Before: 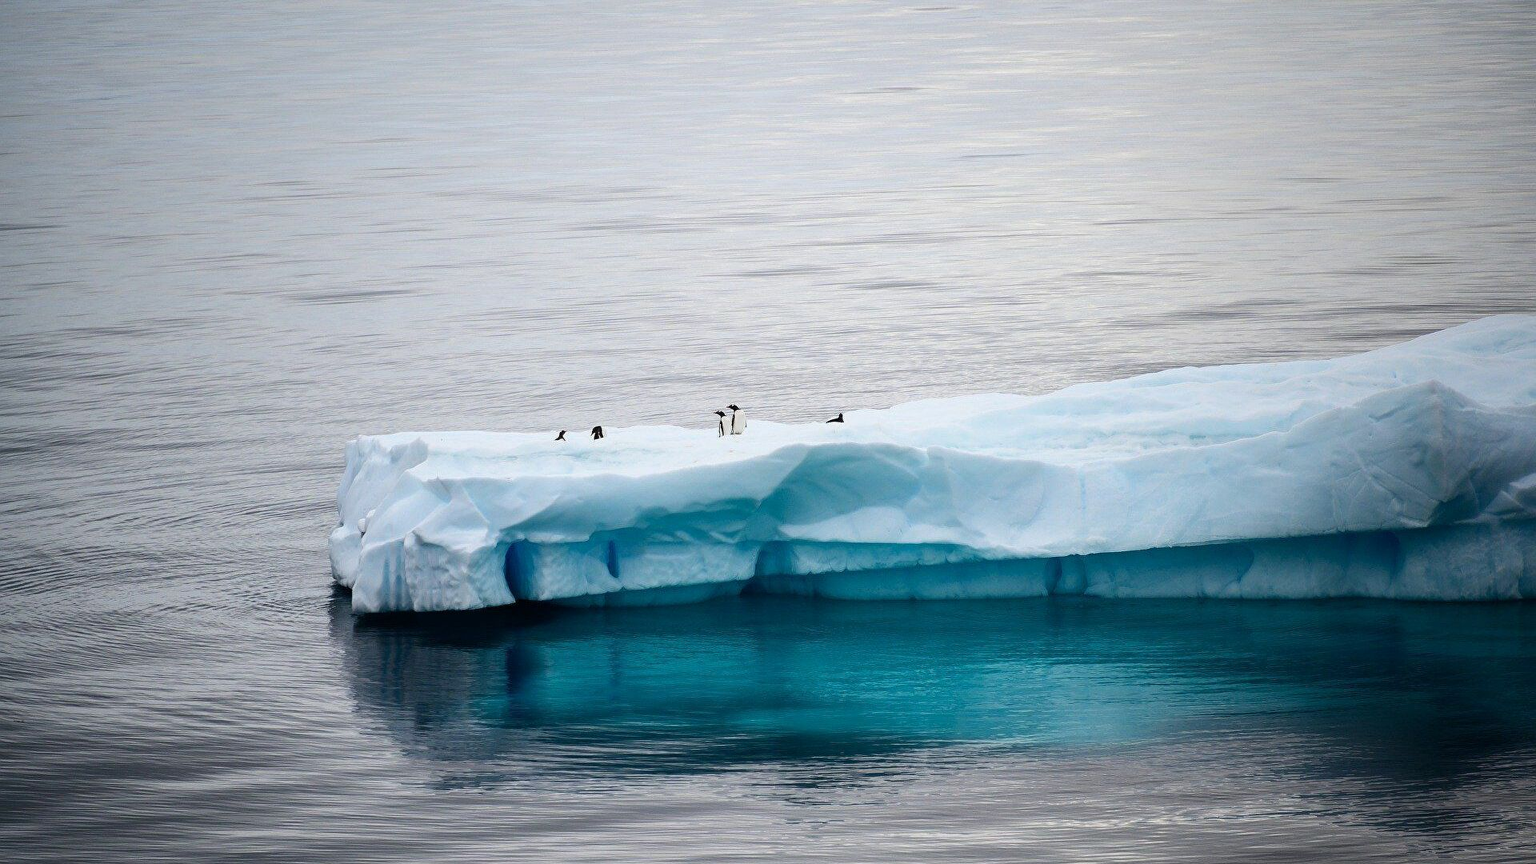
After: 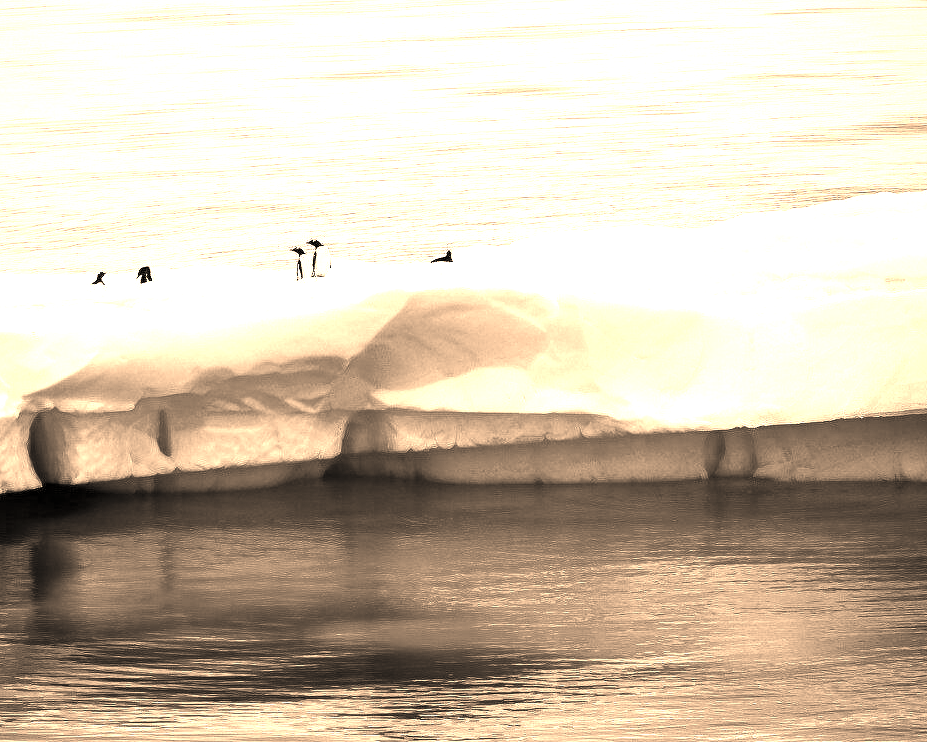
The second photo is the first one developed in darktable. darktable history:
color calibration: output gray [0.18, 0.41, 0.41, 0], gray › normalize channels true, illuminant same as pipeline (D50), adaptation XYZ, x 0.346, y 0.359, gamut compression 0
levels: levels [0.029, 0.545, 0.971]
exposure: black level correction 0, exposure 1.3 EV, compensate highlight preservation false
crop: left 31.379%, top 24.658%, right 20.326%, bottom 6.628%
color correction: highlights a* 15, highlights b* 31.55
